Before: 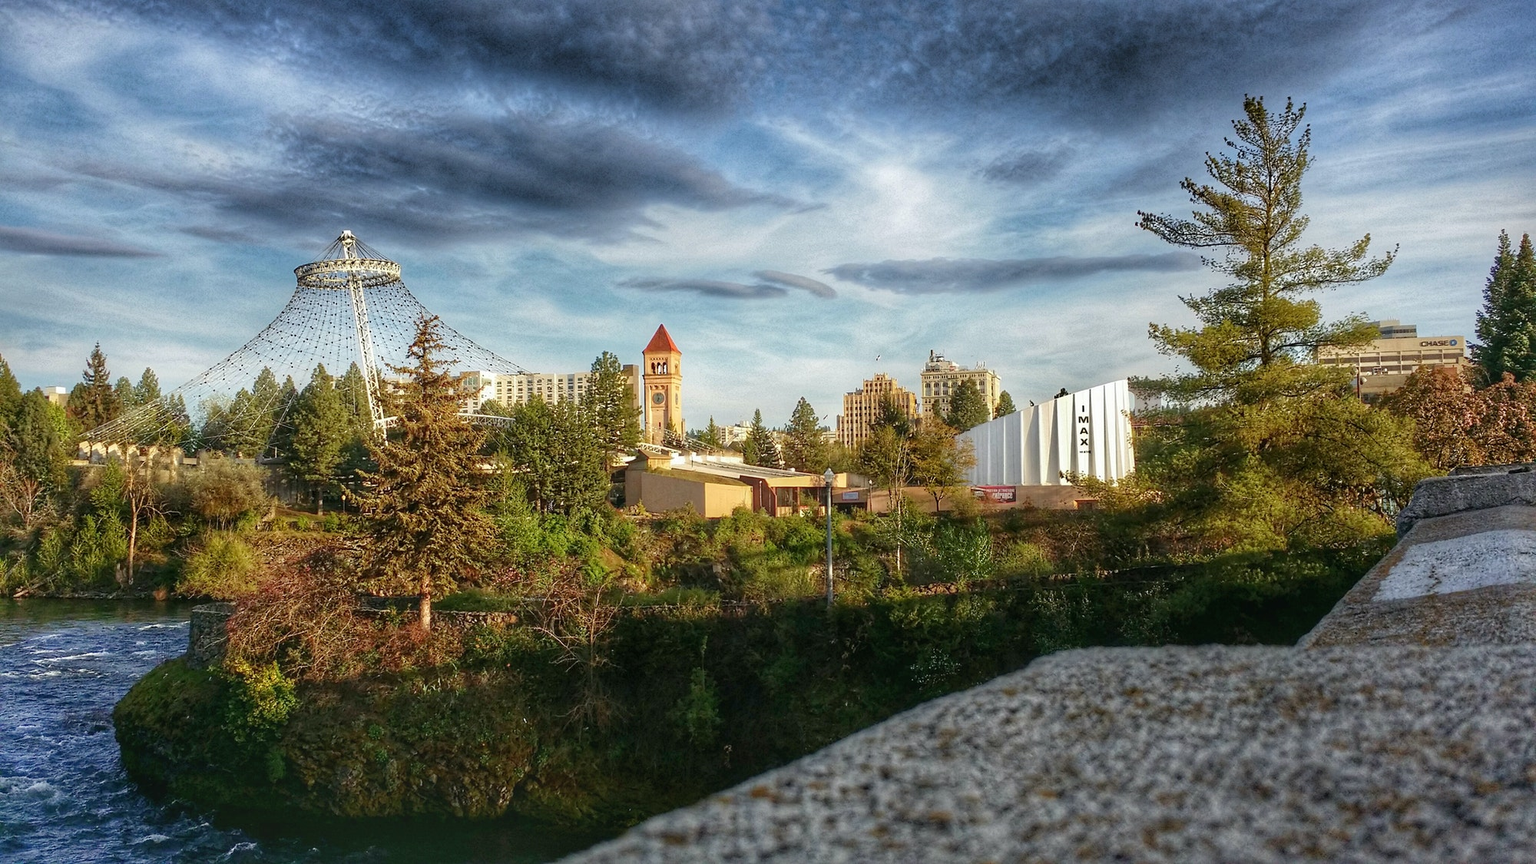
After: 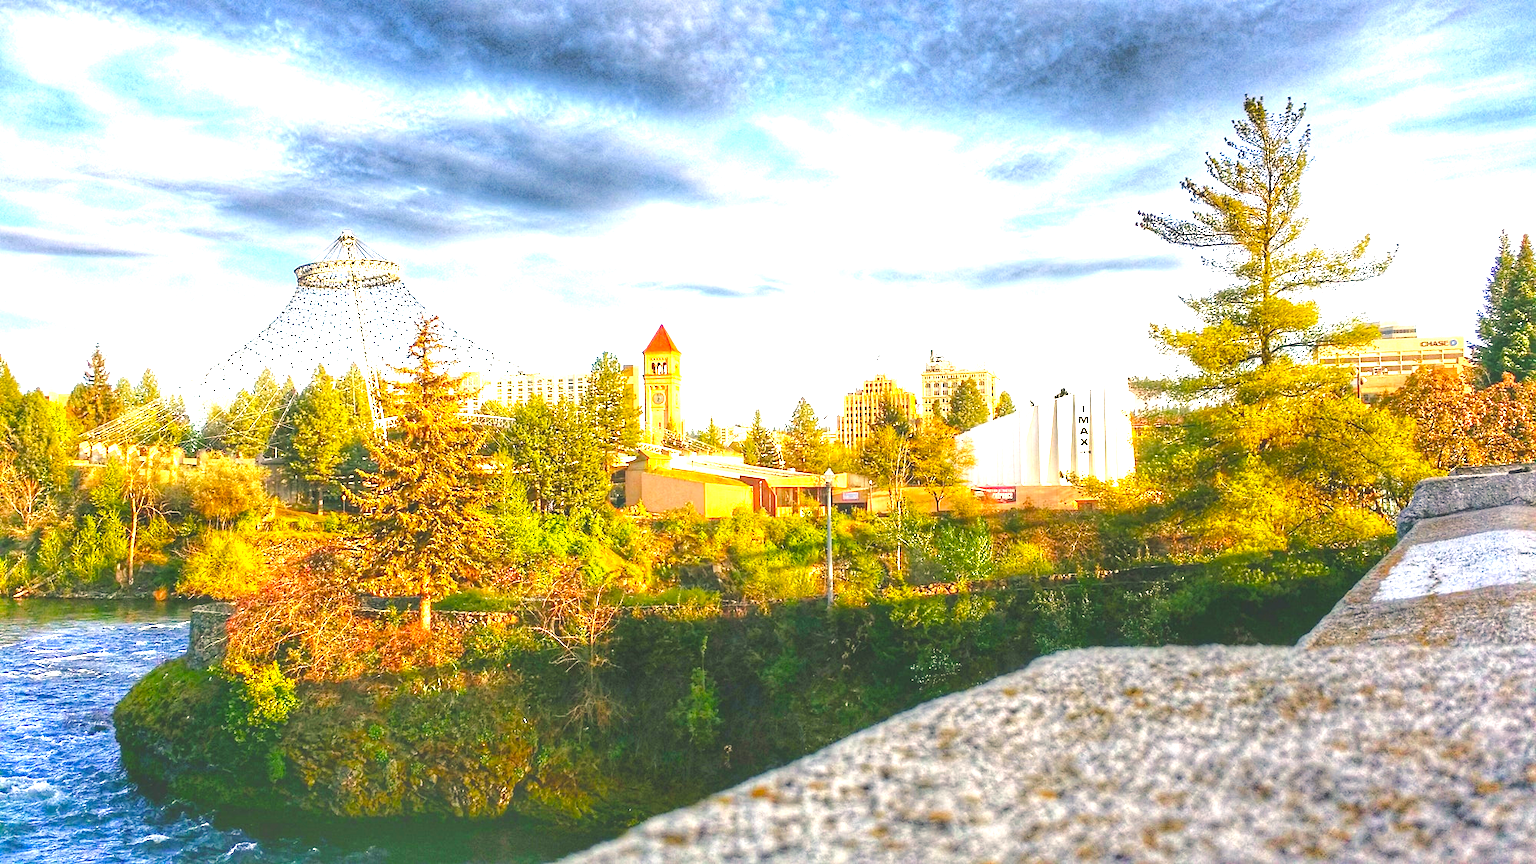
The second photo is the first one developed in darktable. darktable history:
color balance rgb: highlights gain › chroma 3.015%, highlights gain › hue 60.12°, global offset › luminance 1.977%, linear chroma grading › global chroma 0.785%, perceptual saturation grading › global saturation 36.595%, perceptual saturation grading › shadows 35.027%, perceptual brilliance grading › mid-tones 9.417%, perceptual brilliance grading › shadows 14.97%
exposure: black level correction 0, exposure 1.926 EV, compensate exposure bias true, compensate highlight preservation false
